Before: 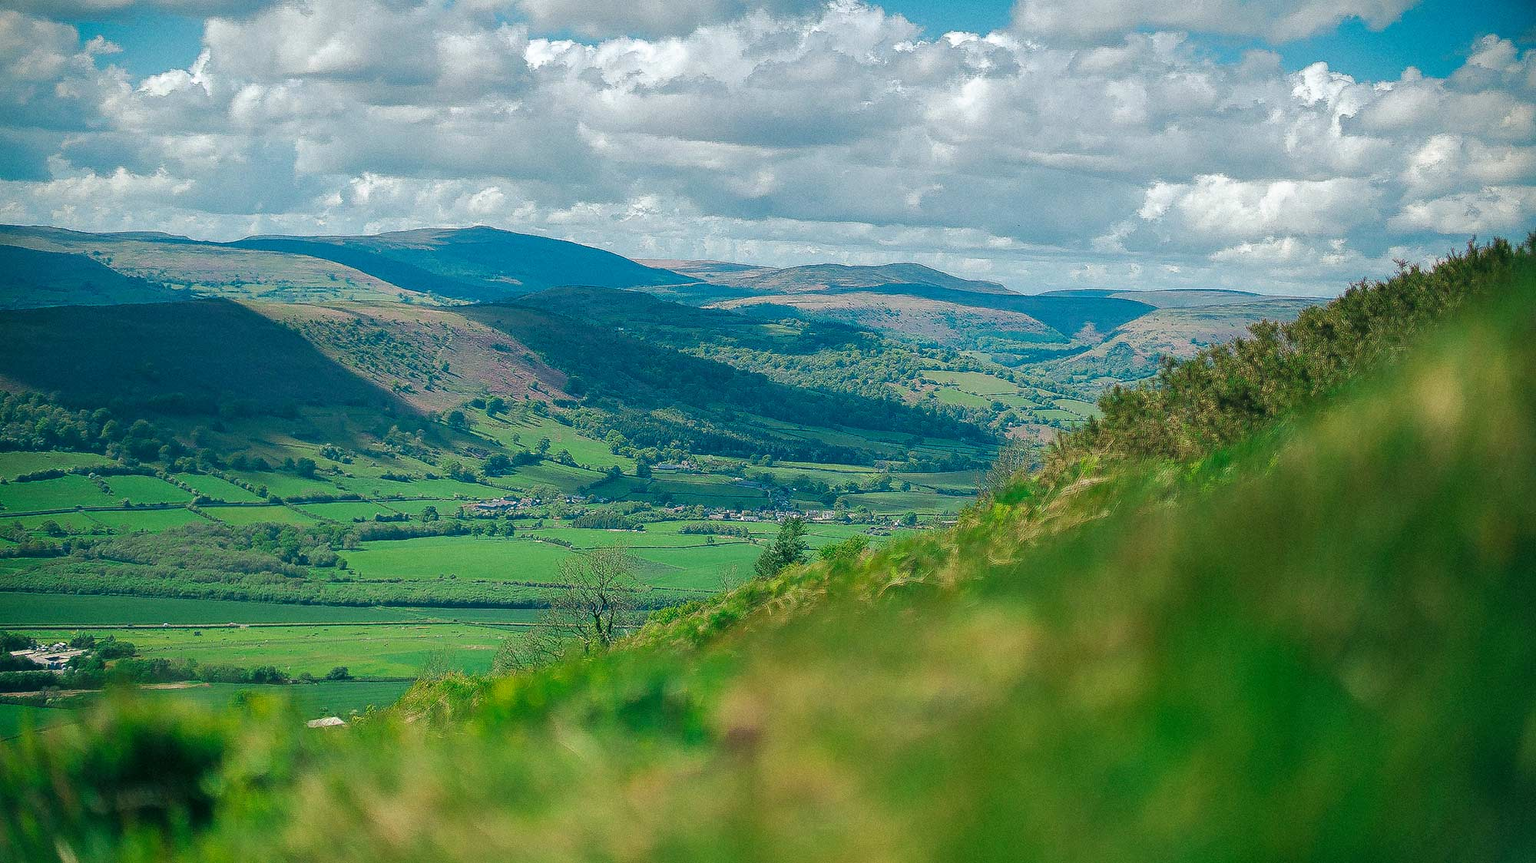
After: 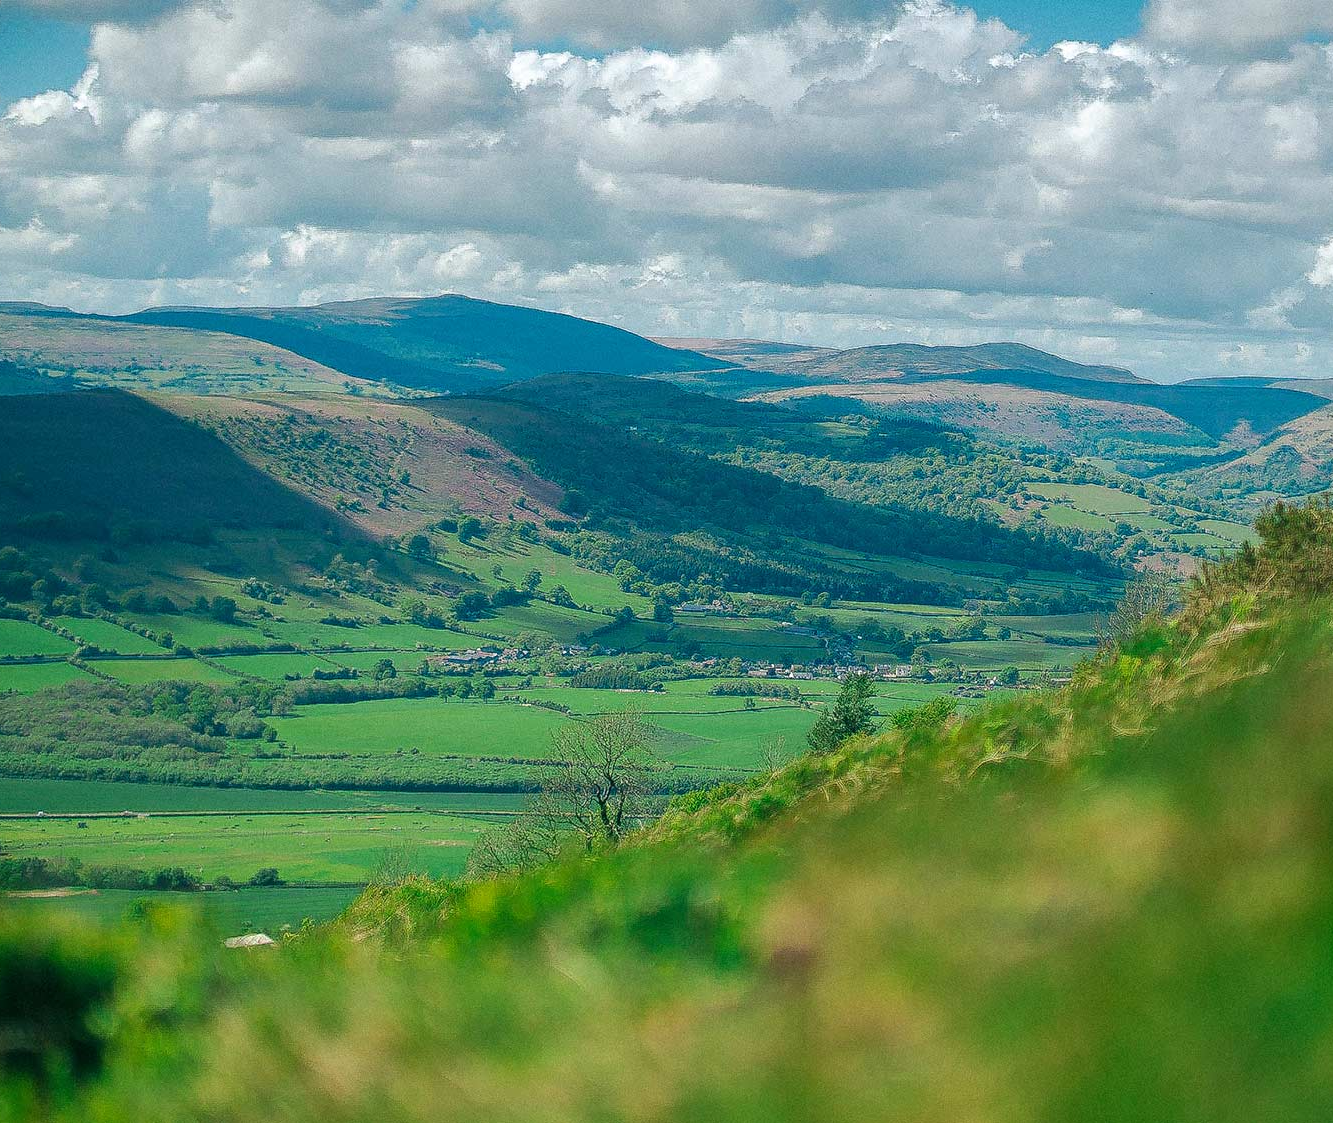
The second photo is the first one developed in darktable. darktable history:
crop and rotate: left 8.786%, right 24.548%
exposure: compensate highlight preservation false
